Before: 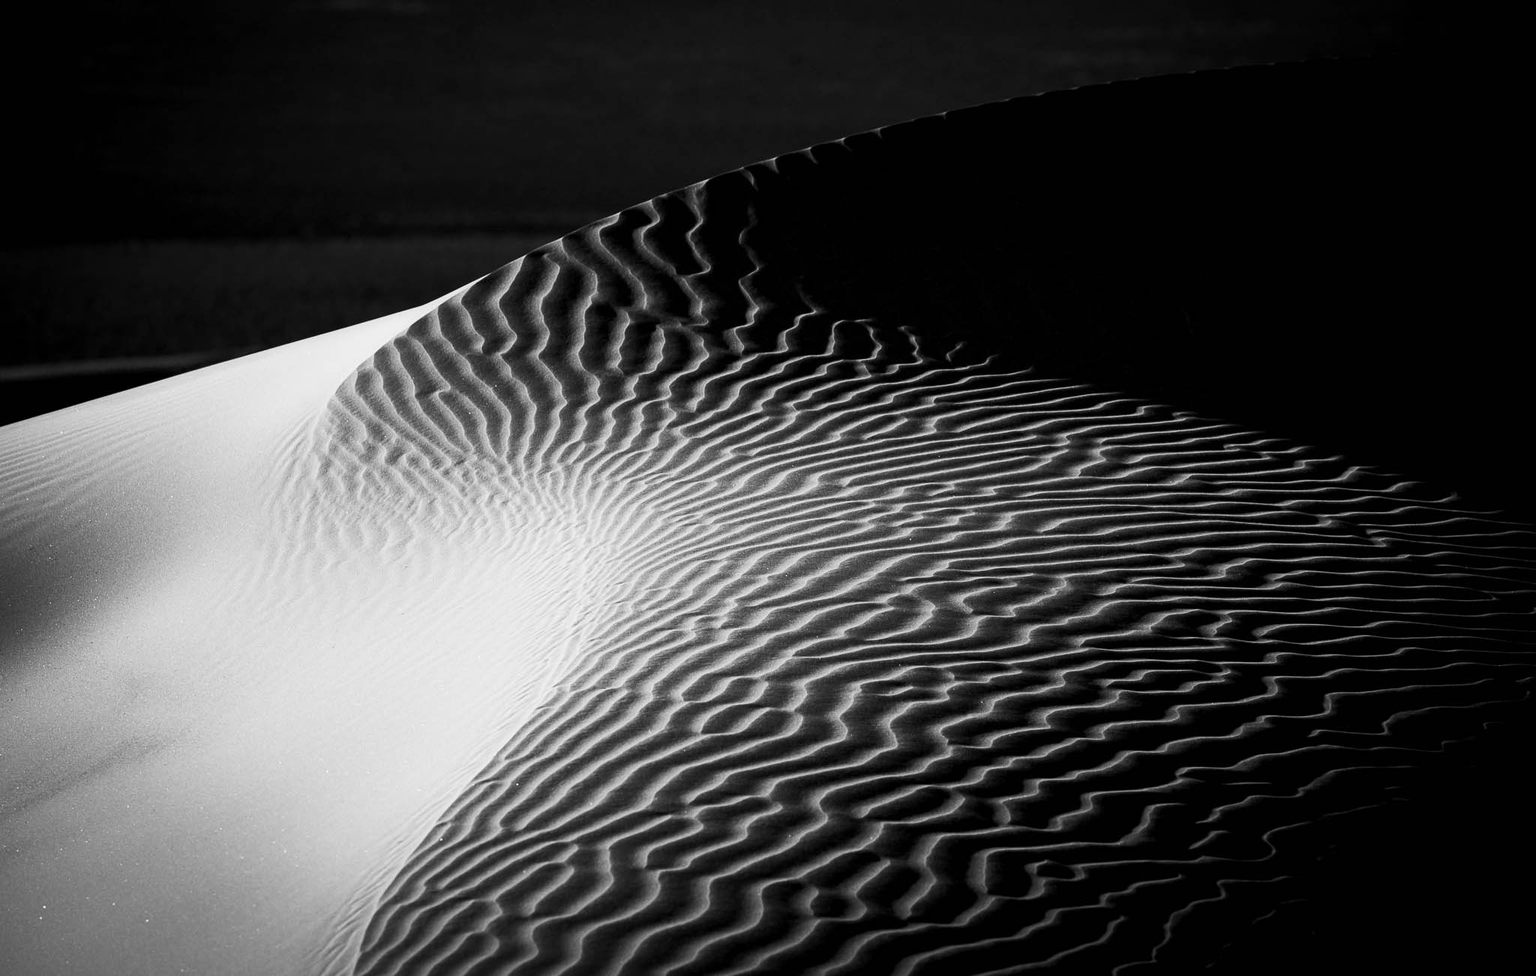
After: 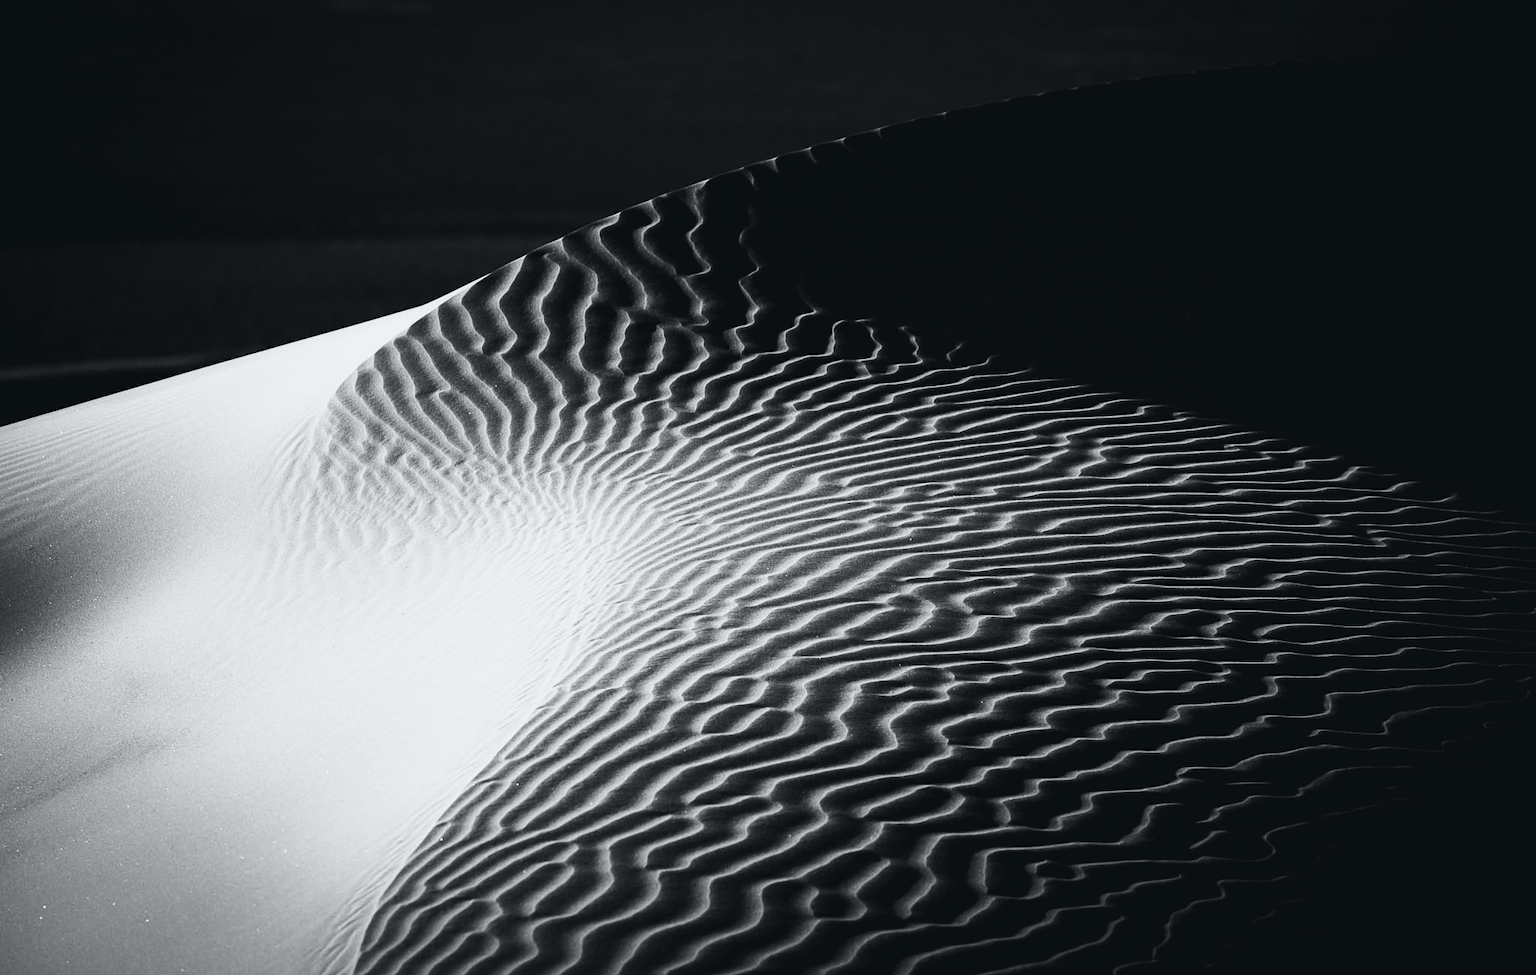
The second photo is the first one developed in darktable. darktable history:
tone curve: curves: ch0 [(0, 0.039) (0.104, 0.103) (0.273, 0.267) (0.448, 0.487) (0.704, 0.761) (0.886, 0.922) (0.994, 0.971)]; ch1 [(0, 0) (0.335, 0.298) (0.446, 0.413) (0.485, 0.487) (0.515, 0.503) (0.566, 0.563) (0.641, 0.655) (1, 1)]; ch2 [(0, 0) (0.314, 0.301) (0.421, 0.411) (0.502, 0.494) (0.528, 0.54) (0.557, 0.559) (0.612, 0.62) (0.722, 0.686) (1, 1)], color space Lab, independent channels, preserve colors none
